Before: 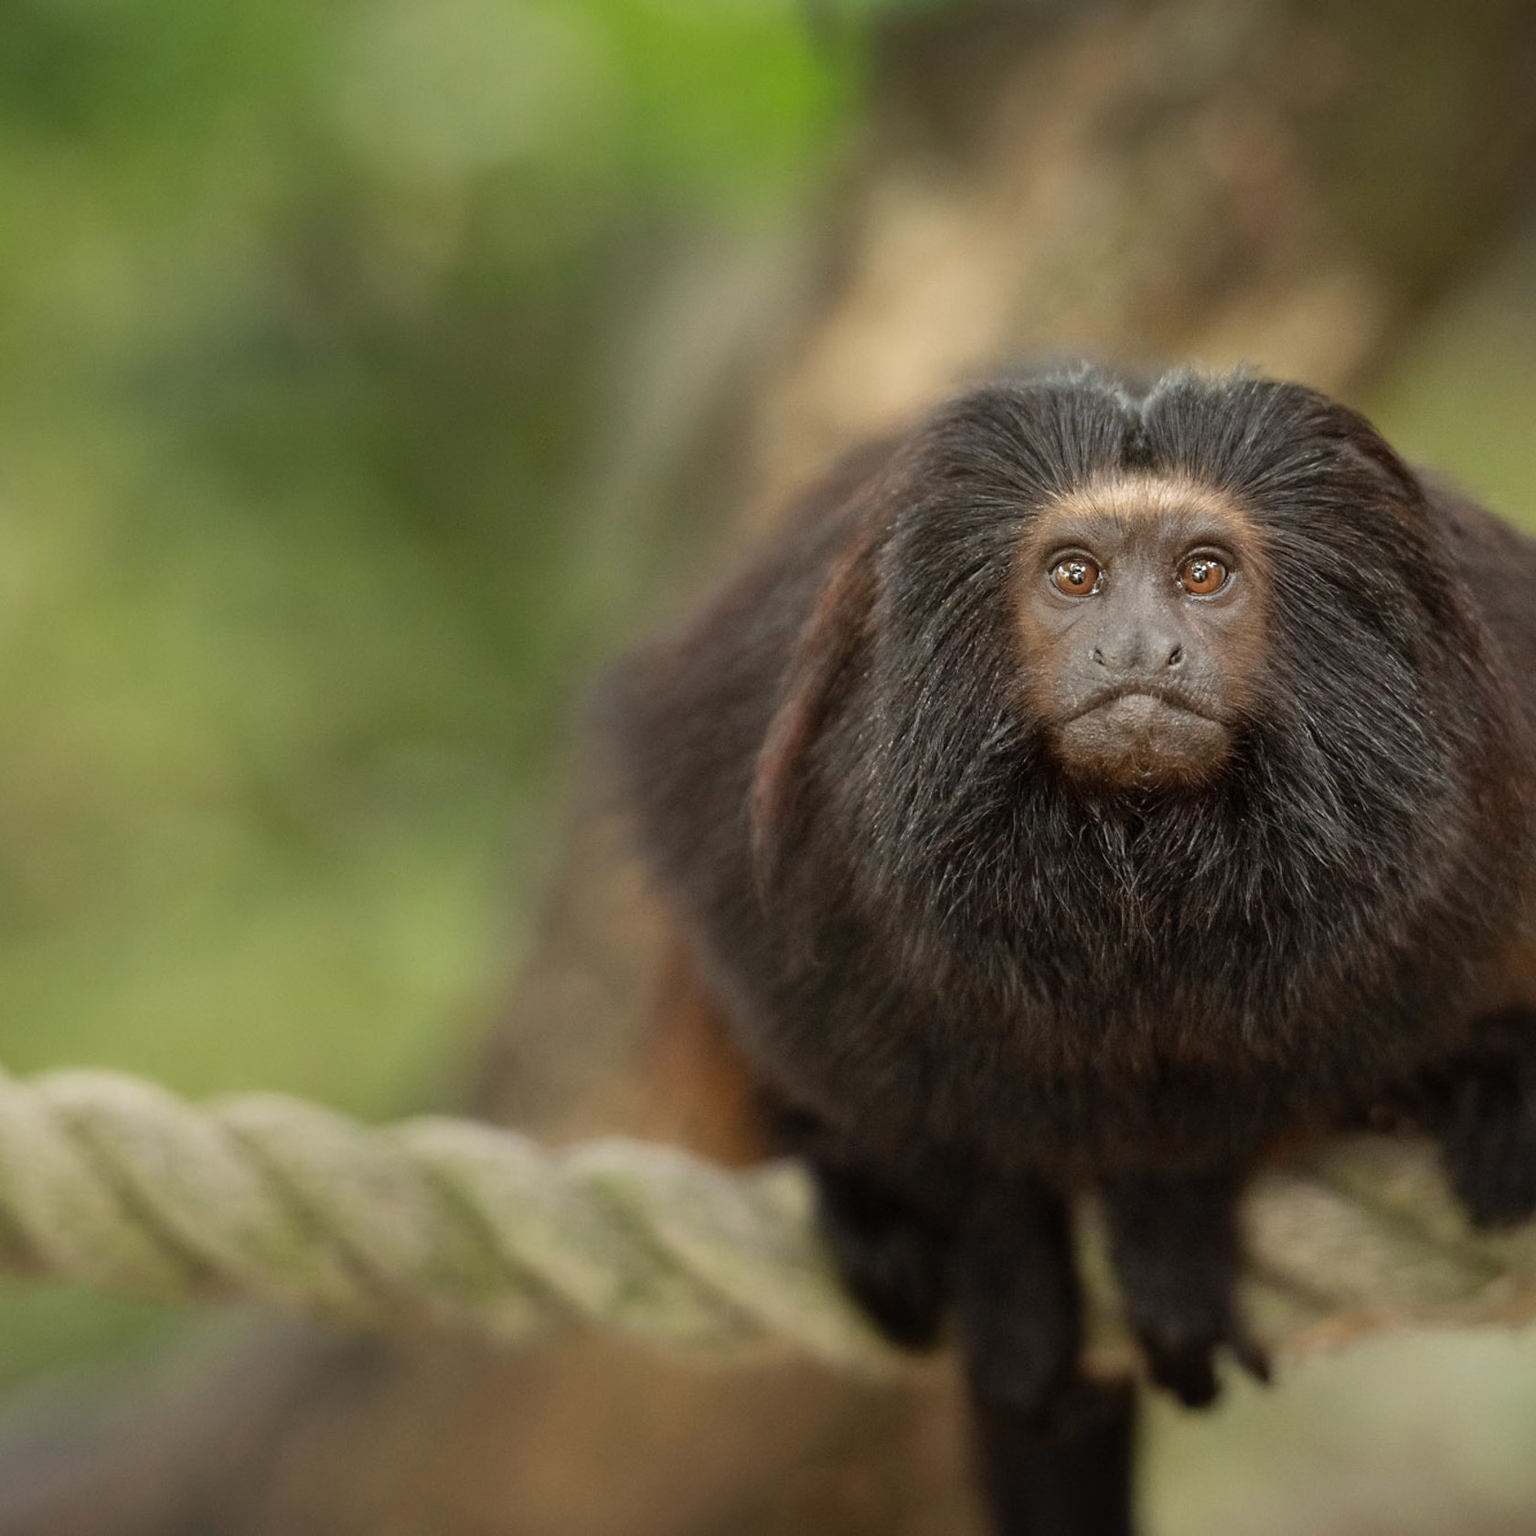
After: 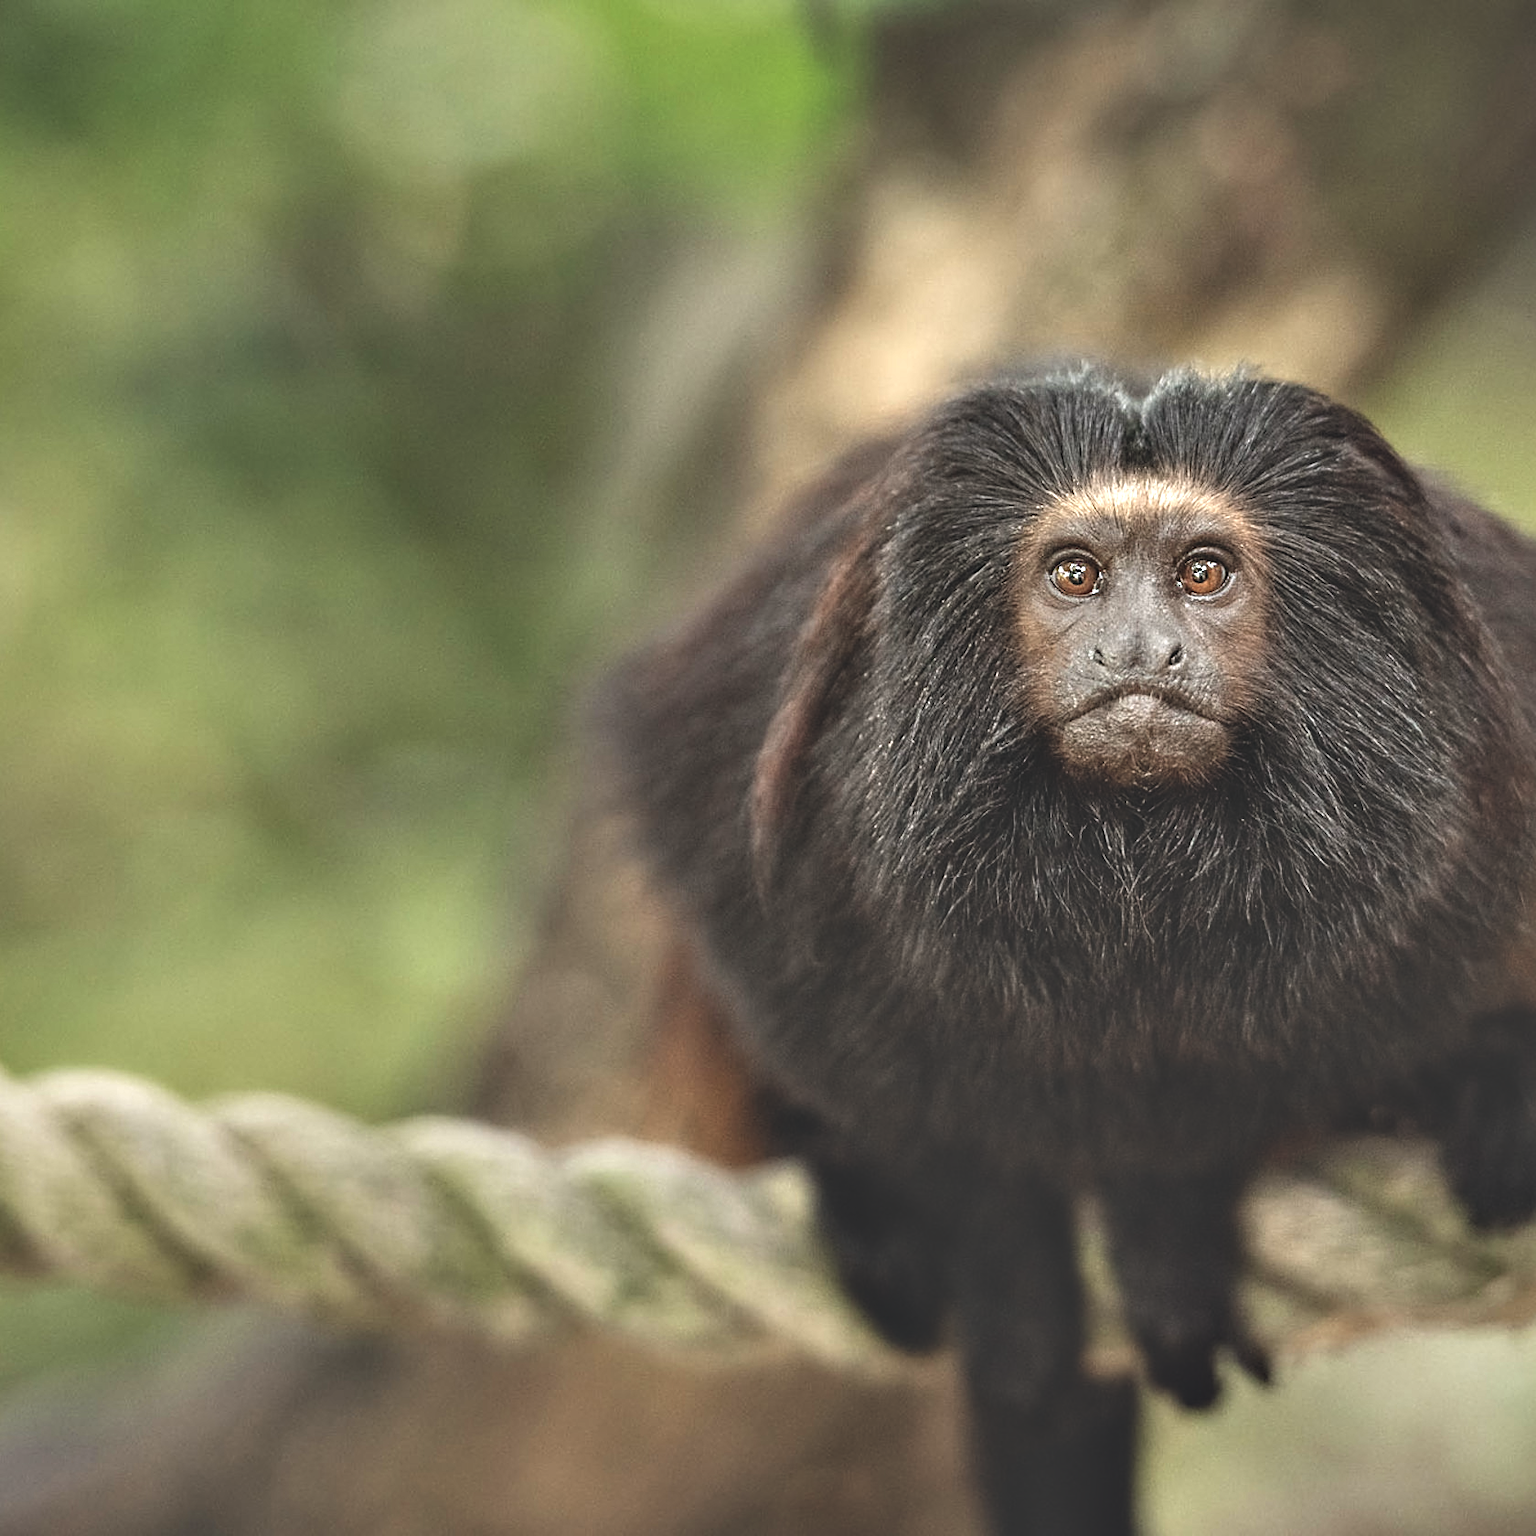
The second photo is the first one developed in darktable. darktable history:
local contrast: detail 130%
contrast equalizer: octaves 7, y [[0.6 ×6], [0.55 ×6], [0 ×6], [0 ×6], [0 ×6]]
sharpen: on, module defaults
exposure: black level correction -0.039, exposure 0.06 EV, compensate exposure bias true, compensate highlight preservation false
